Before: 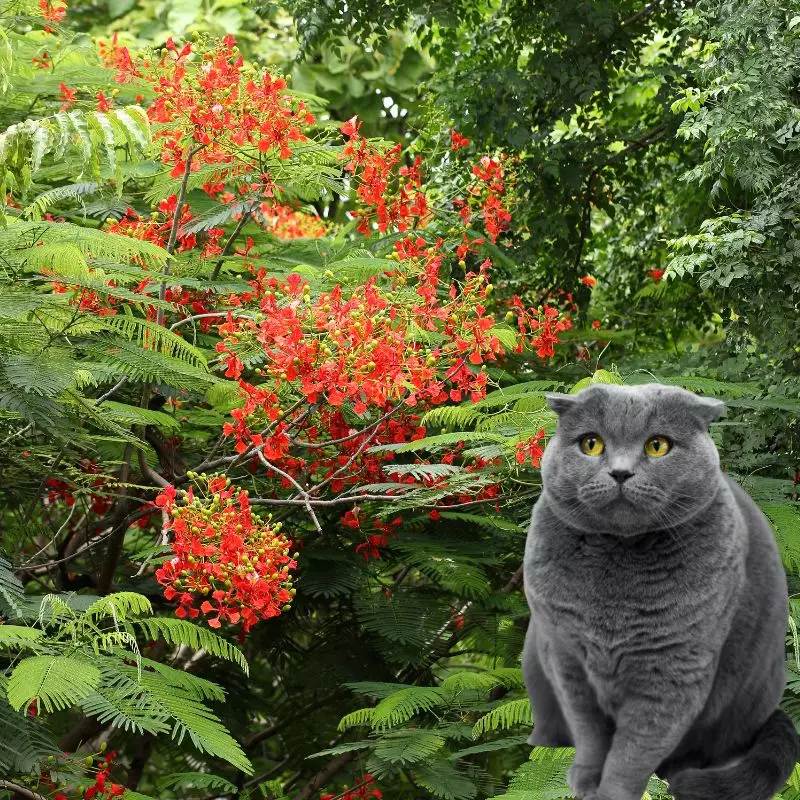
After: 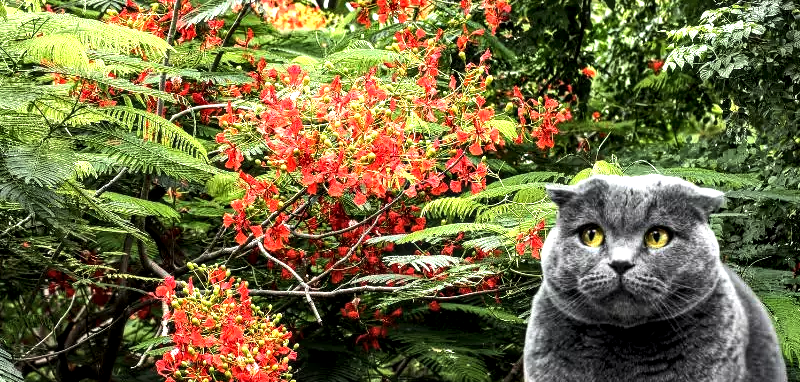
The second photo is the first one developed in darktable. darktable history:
crop and rotate: top 26.26%, bottom 25.871%
exposure: compensate highlight preservation false
local contrast: detail 150%
tone equalizer: -8 EV -1.09 EV, -7 EV -1.02 EV, -6 EV -0.891 EV, -5 EV -0.549 EV, -3 EV 0.55 EV, -2 EV 0.87 EV, -1 EV 0.995 EV, +0 EV 1.06 EV, edges refinement/feathering 500, mask exposure compensation -1.57 EV, preserve details no
